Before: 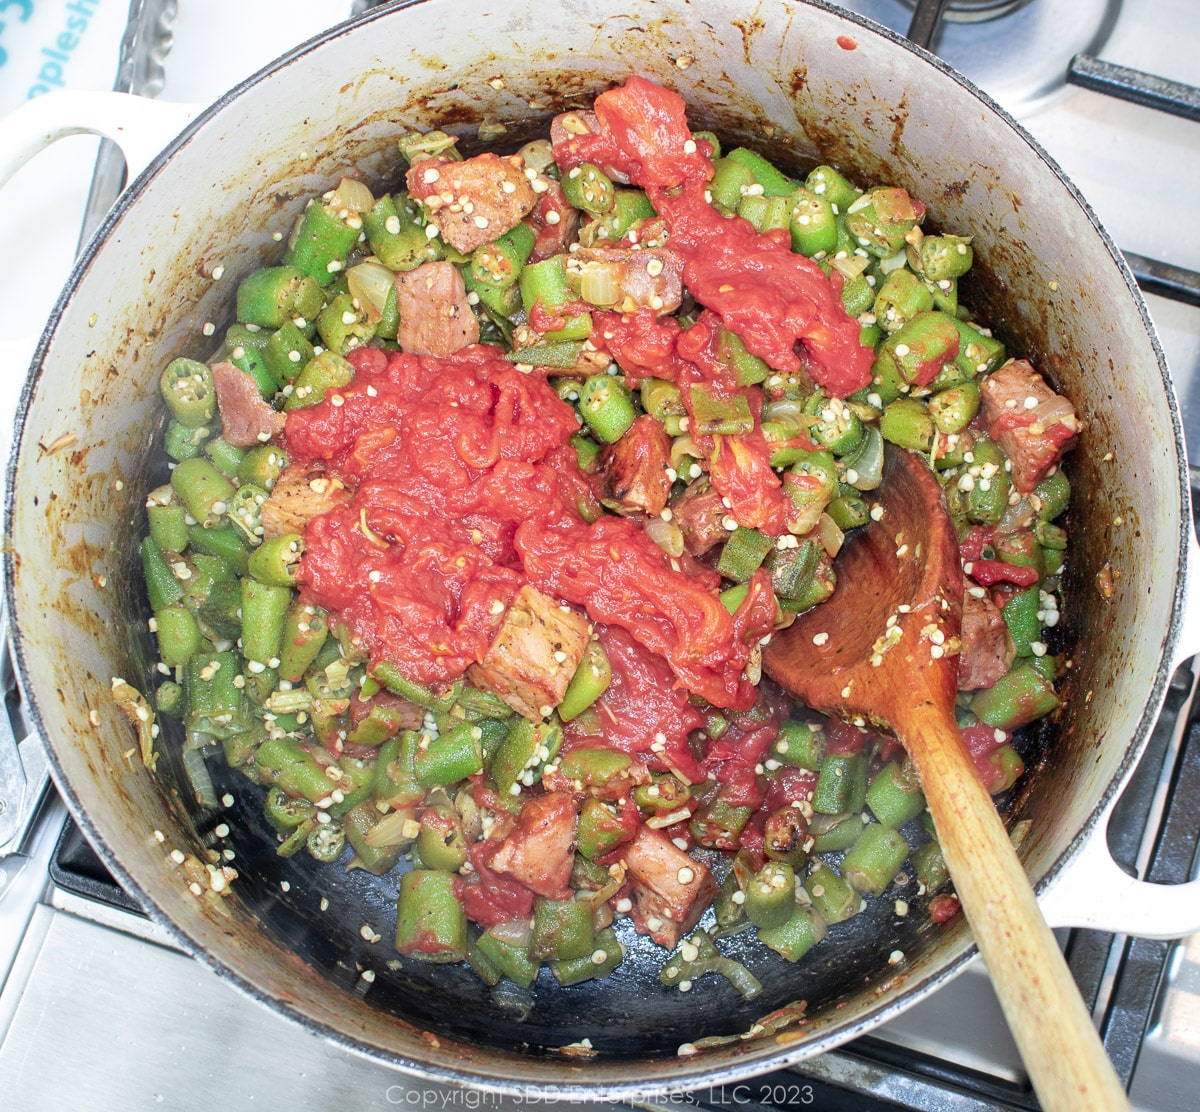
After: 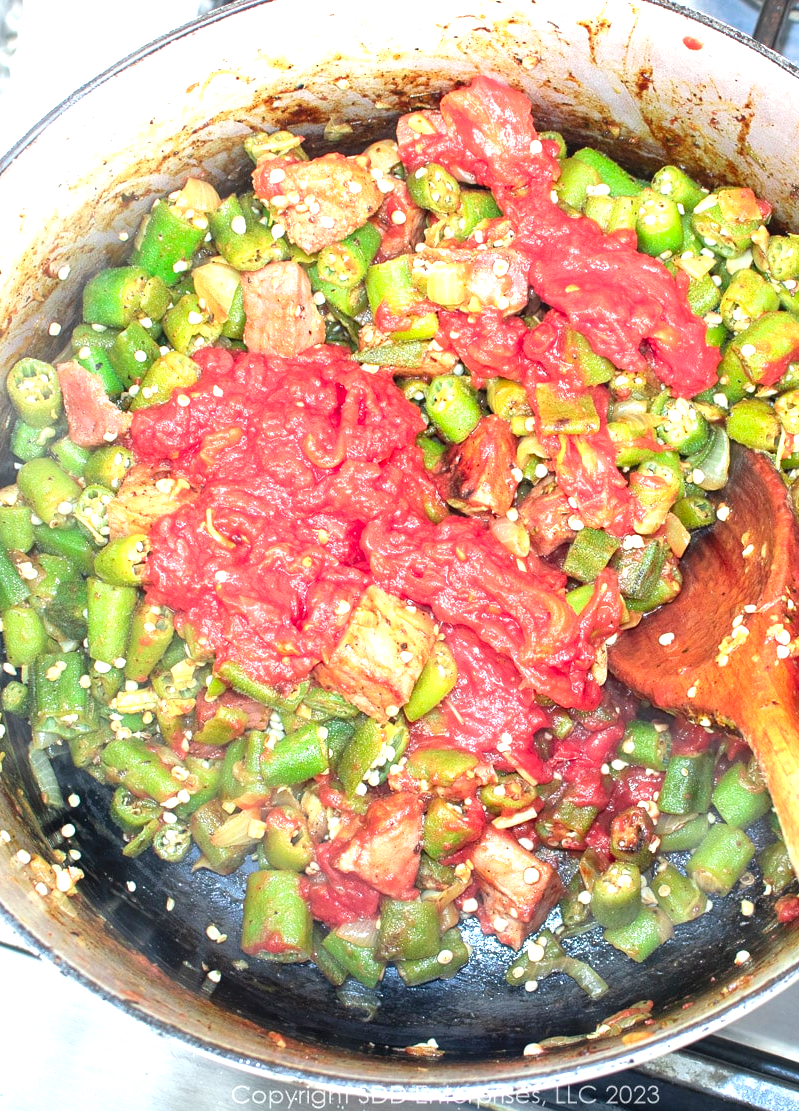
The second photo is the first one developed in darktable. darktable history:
crop and rotate: left 12.911%, right 20.475%
exposure: black level correction -0.002, exposure 0.545 EV, compensate exposure bias true, compensate highlight preservation false
